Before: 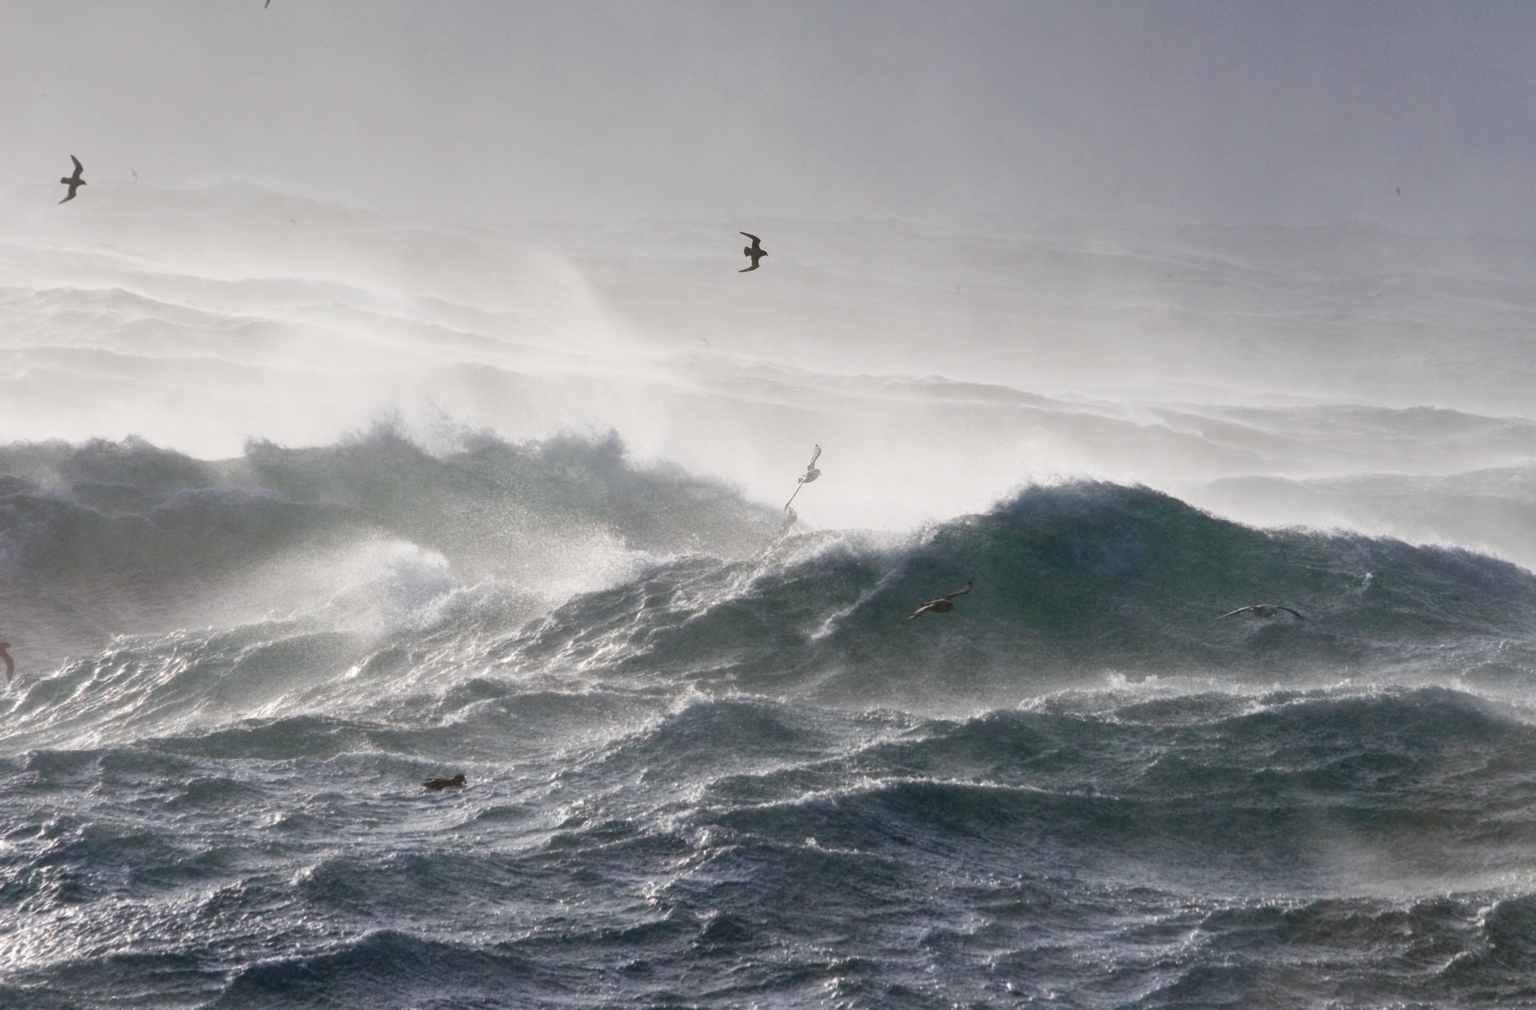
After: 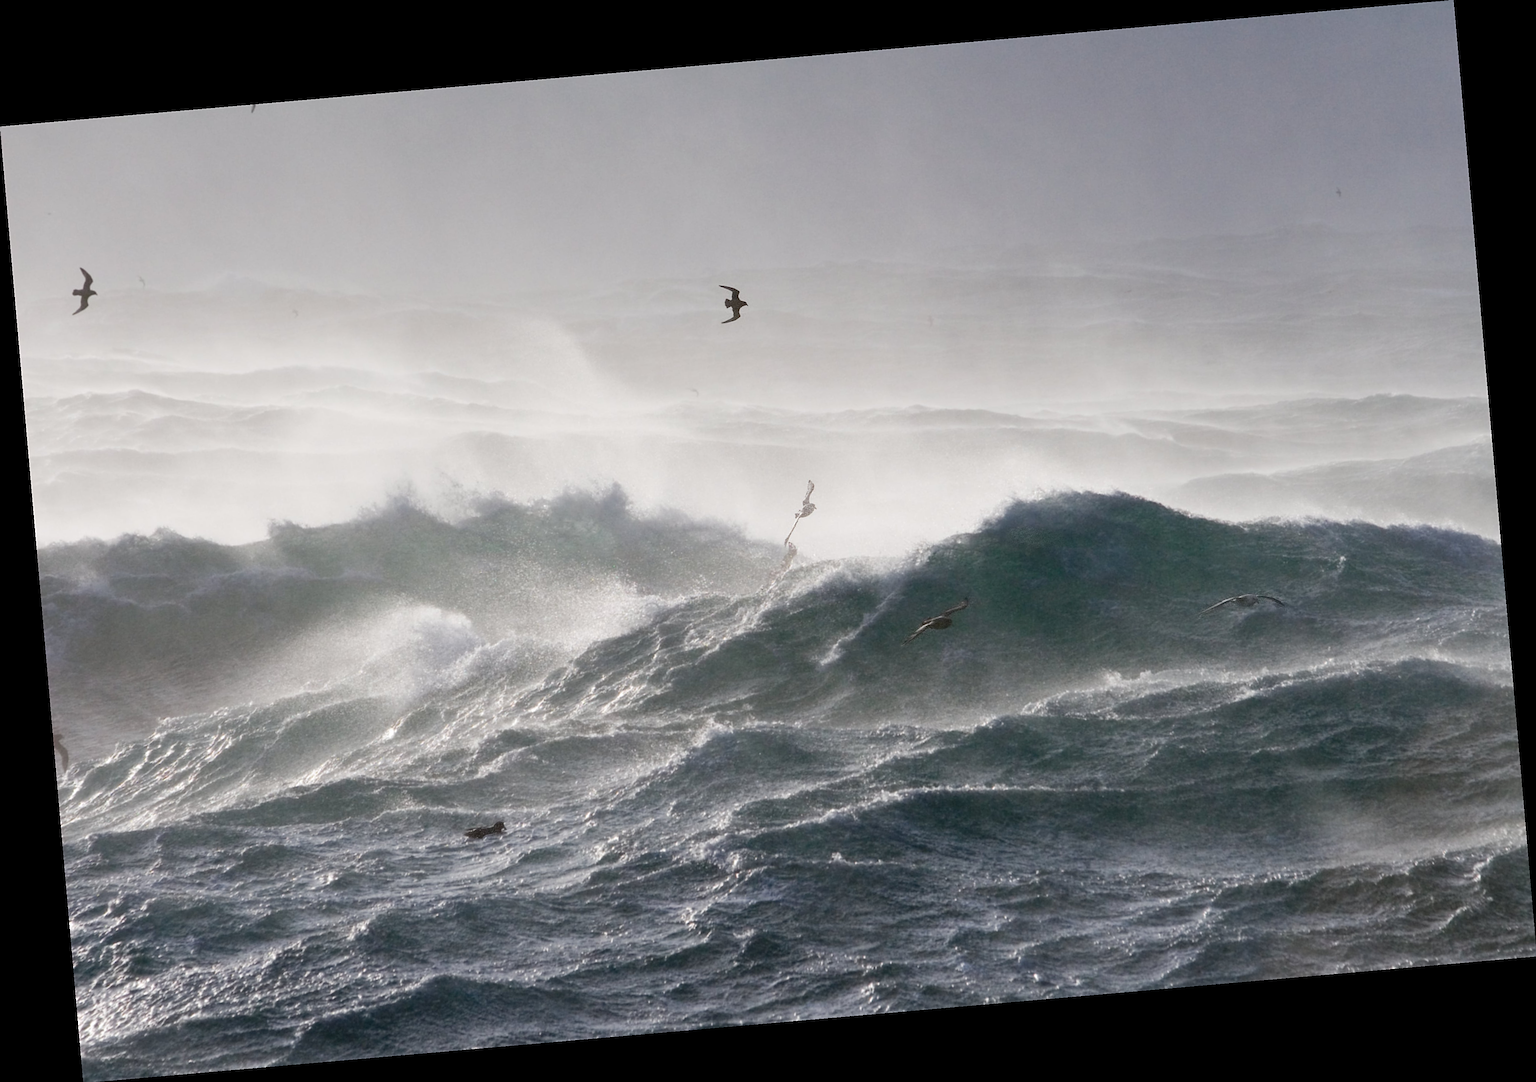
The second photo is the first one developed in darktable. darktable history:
rotate and perspective: rotation -4.98°, automatic cropping off
sharpen: on, module defaults
